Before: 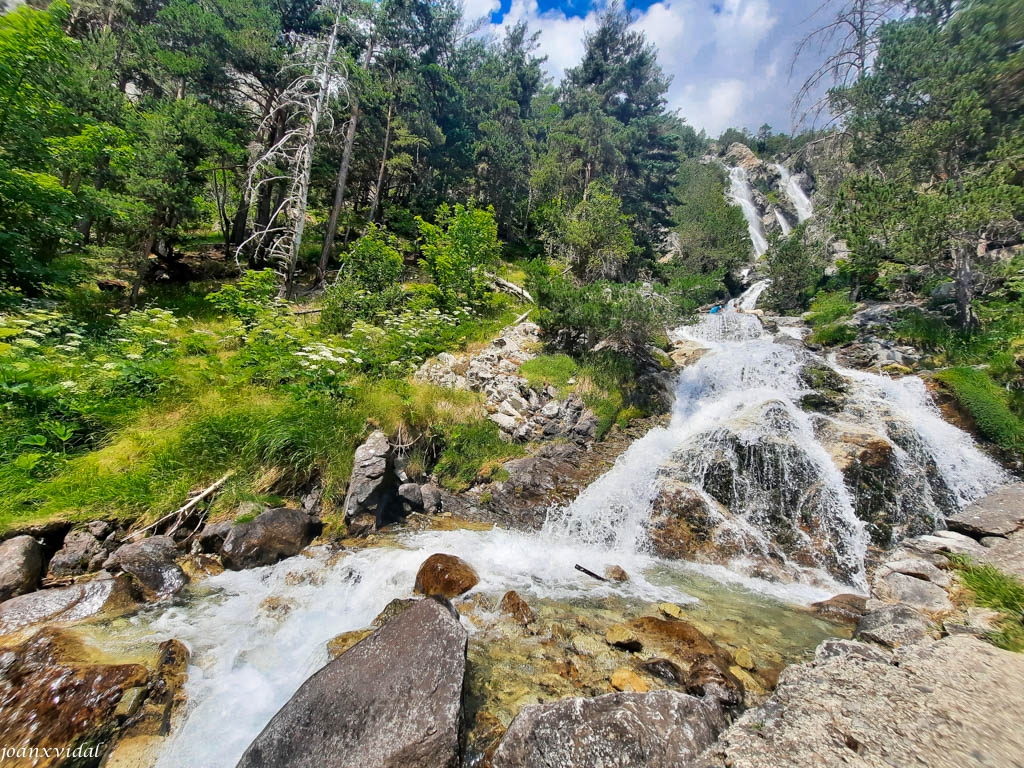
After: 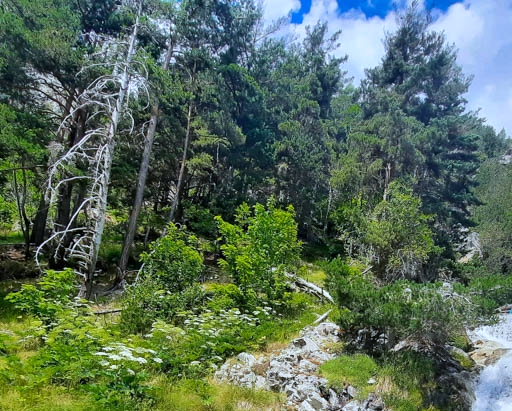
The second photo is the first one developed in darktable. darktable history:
exposure: compensate highlight preservation false
crop: left 19.556%, right 30.401%, bottom 46.458%
white balance: red 0.924, blue 1.095
local contrast: mode bilateral grid, contrast 15, coarseness 36, detail 105%, midtone range 0.2
